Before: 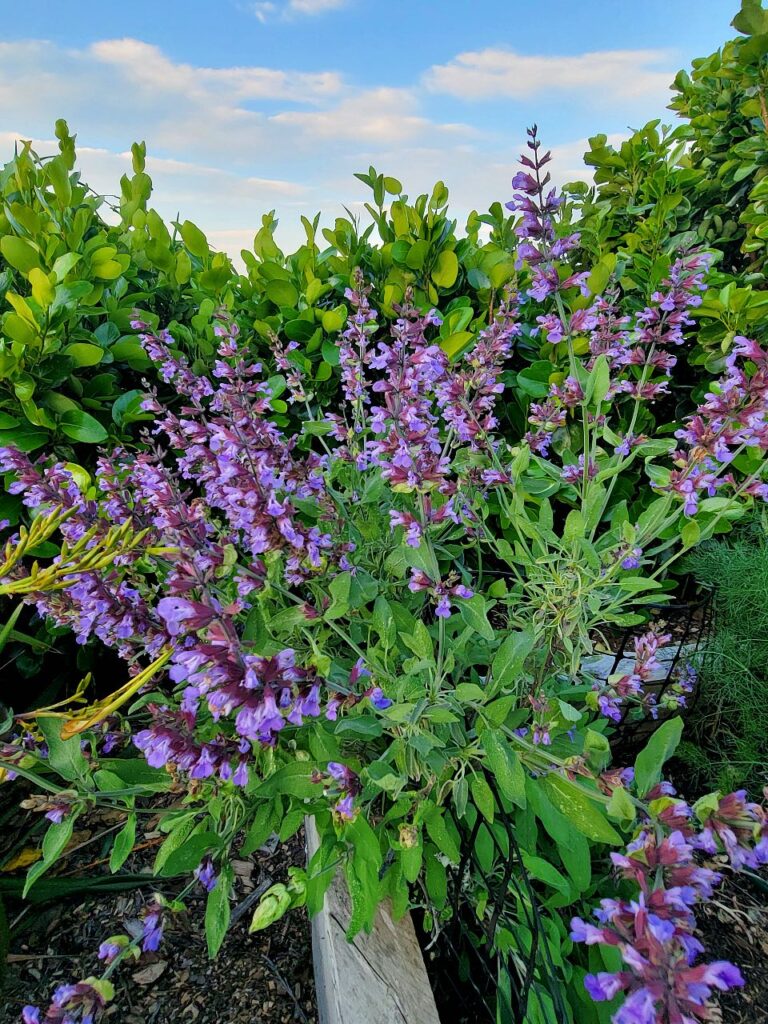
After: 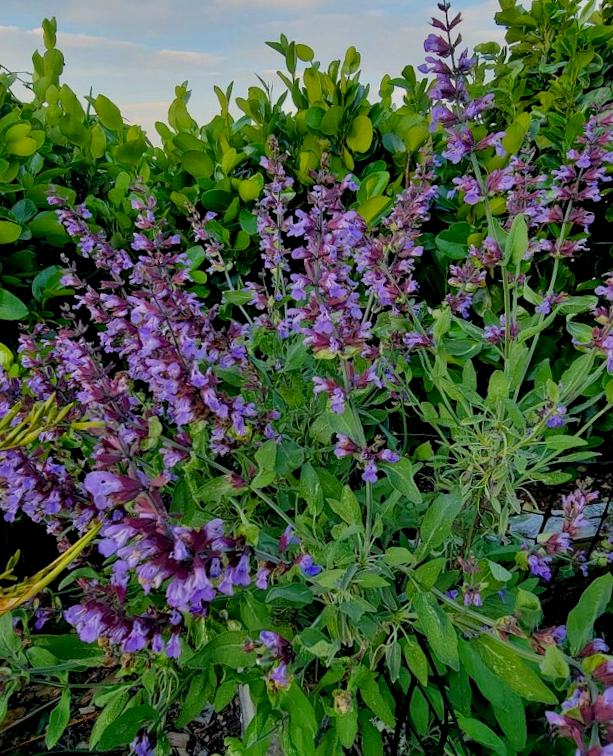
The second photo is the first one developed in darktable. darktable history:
crop and rotate: left 10.071%, top 10.071%, right 10.02%, bottom 10.02%
rotate and perspective: rotation -2°, crop left 0.022, crop right 0.978, crop top 0.049, crop bottom 0.951
exposure: black level correction 0.011, exposure -0.478 EV, compensate highlight preservation false
